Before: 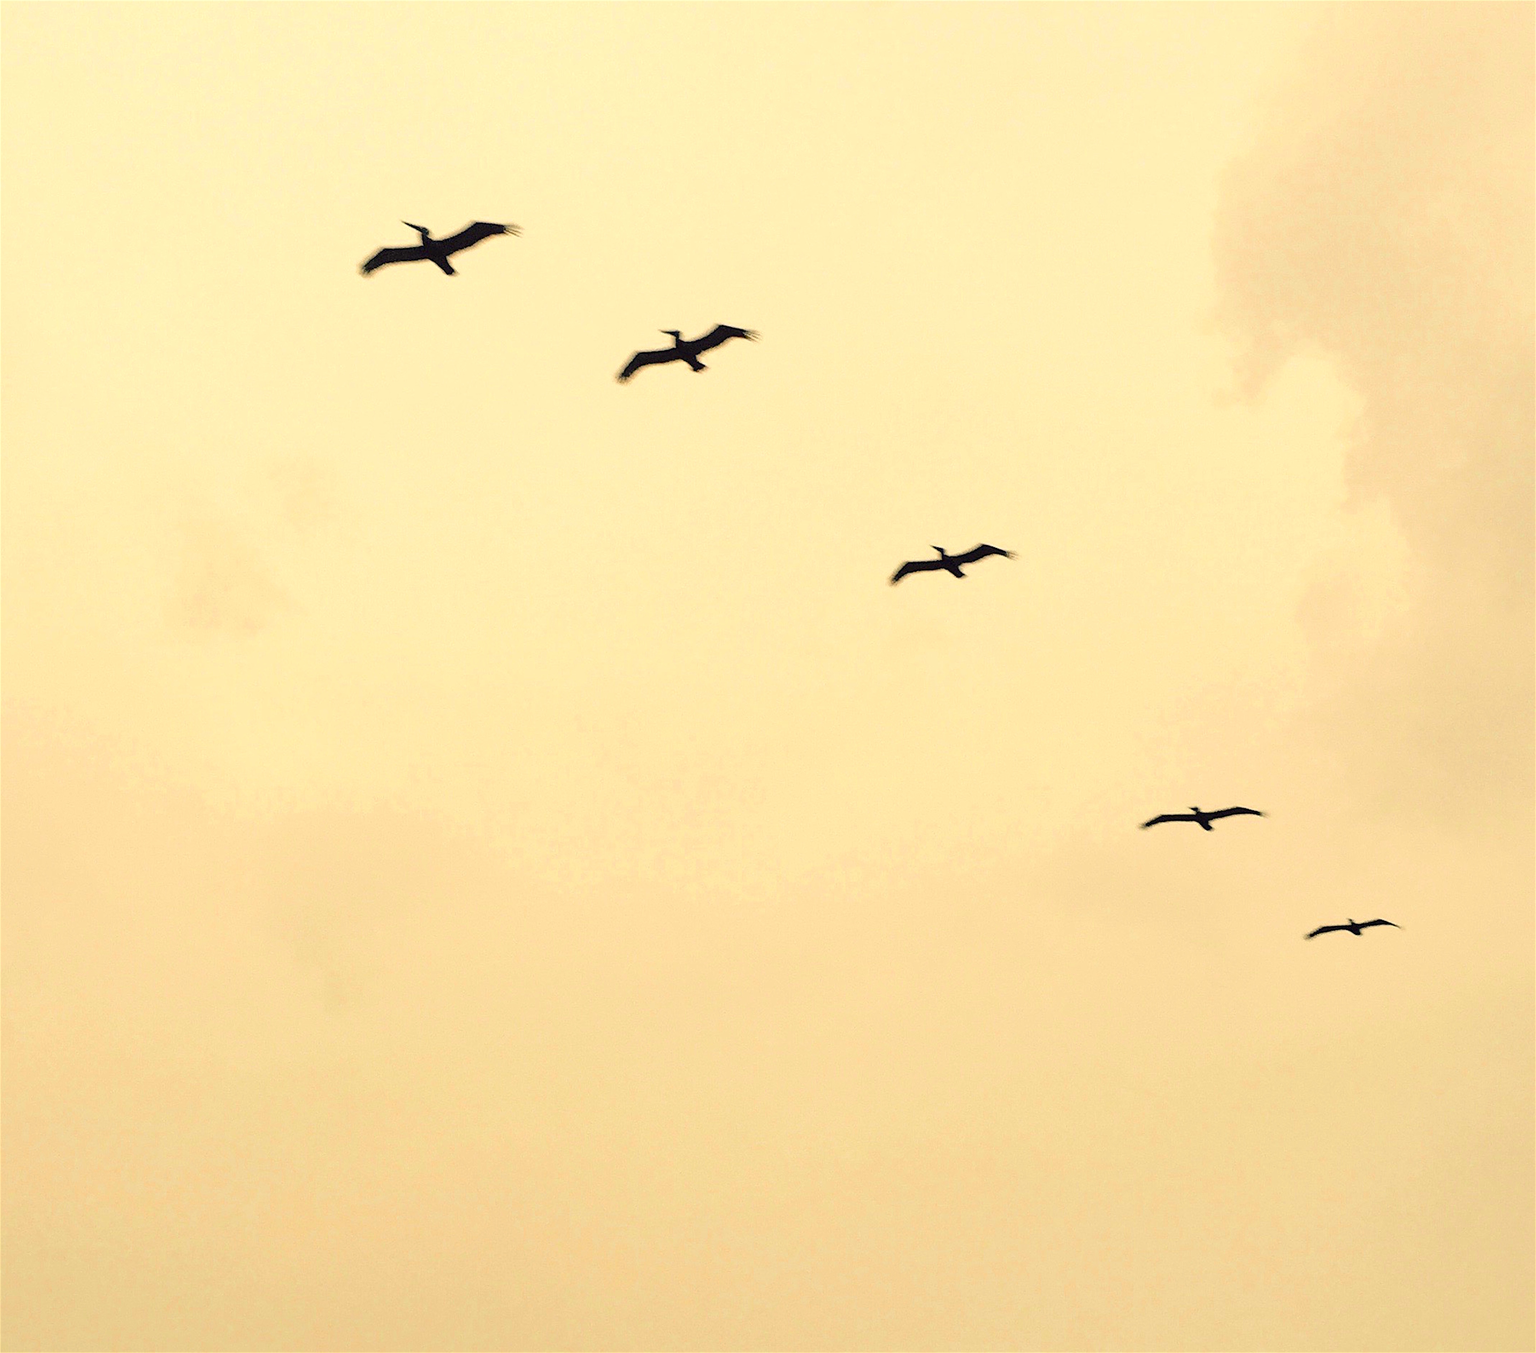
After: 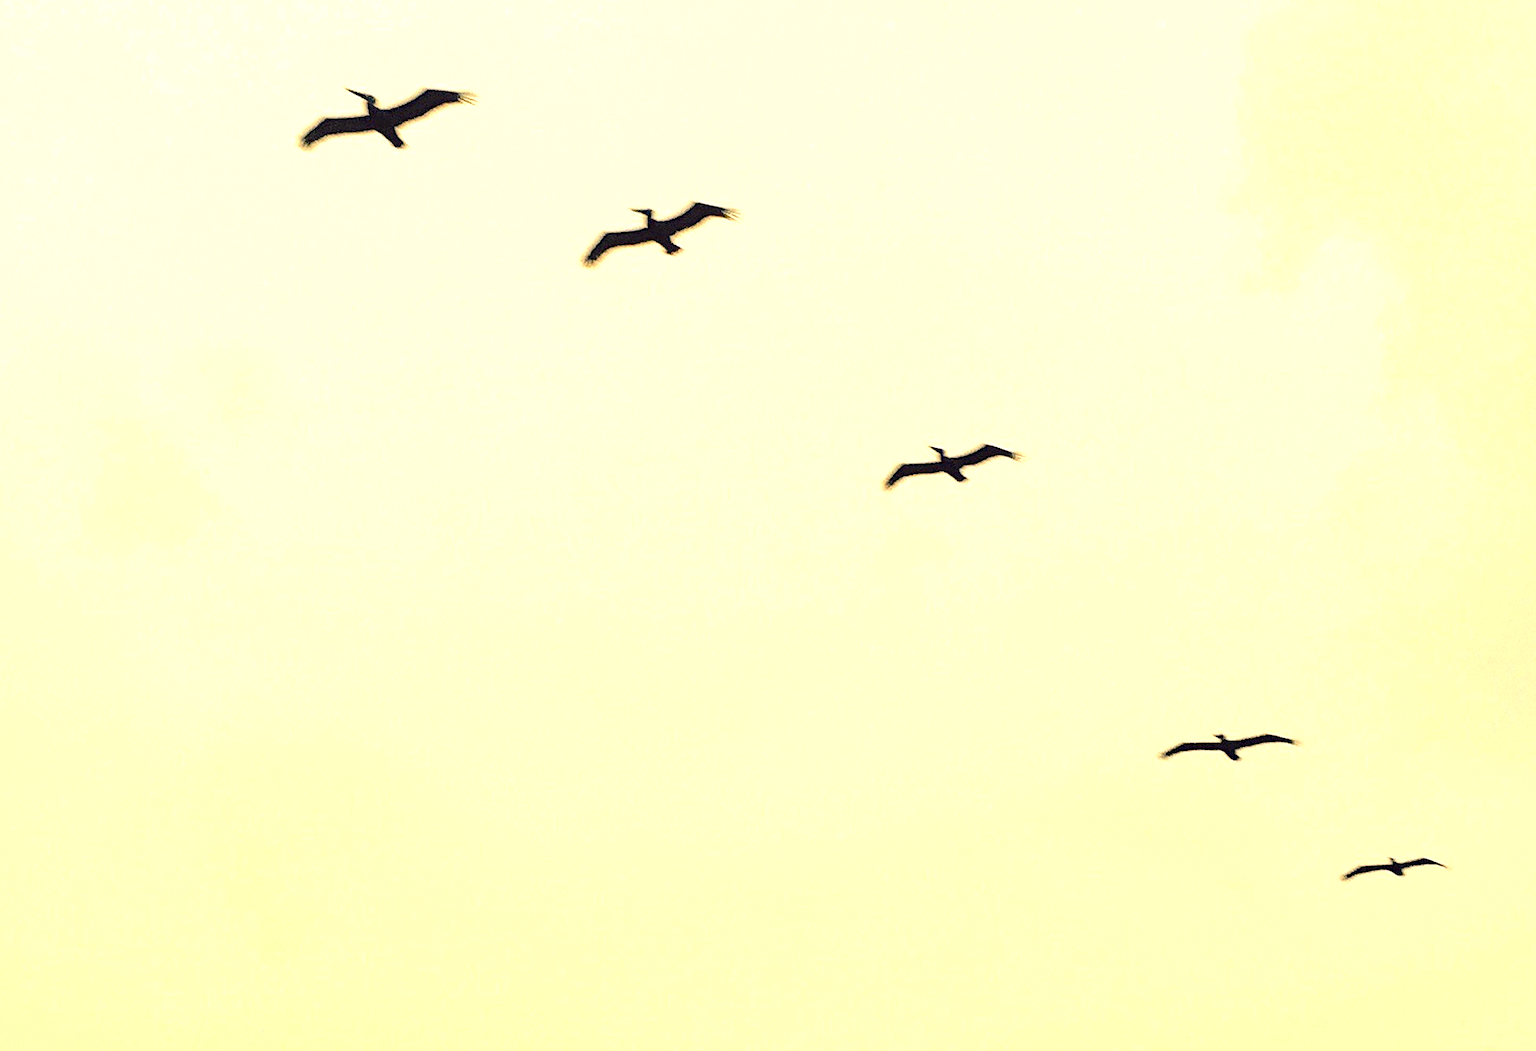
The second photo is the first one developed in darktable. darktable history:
exposure: black level correction 0, exposure 0.701 EV, compensate highlight preservation false
crop: left 5.78%, top 10.462%, right 3.524%, bottom 19.056%
haze removal: compatibility mode true, adaptive false
